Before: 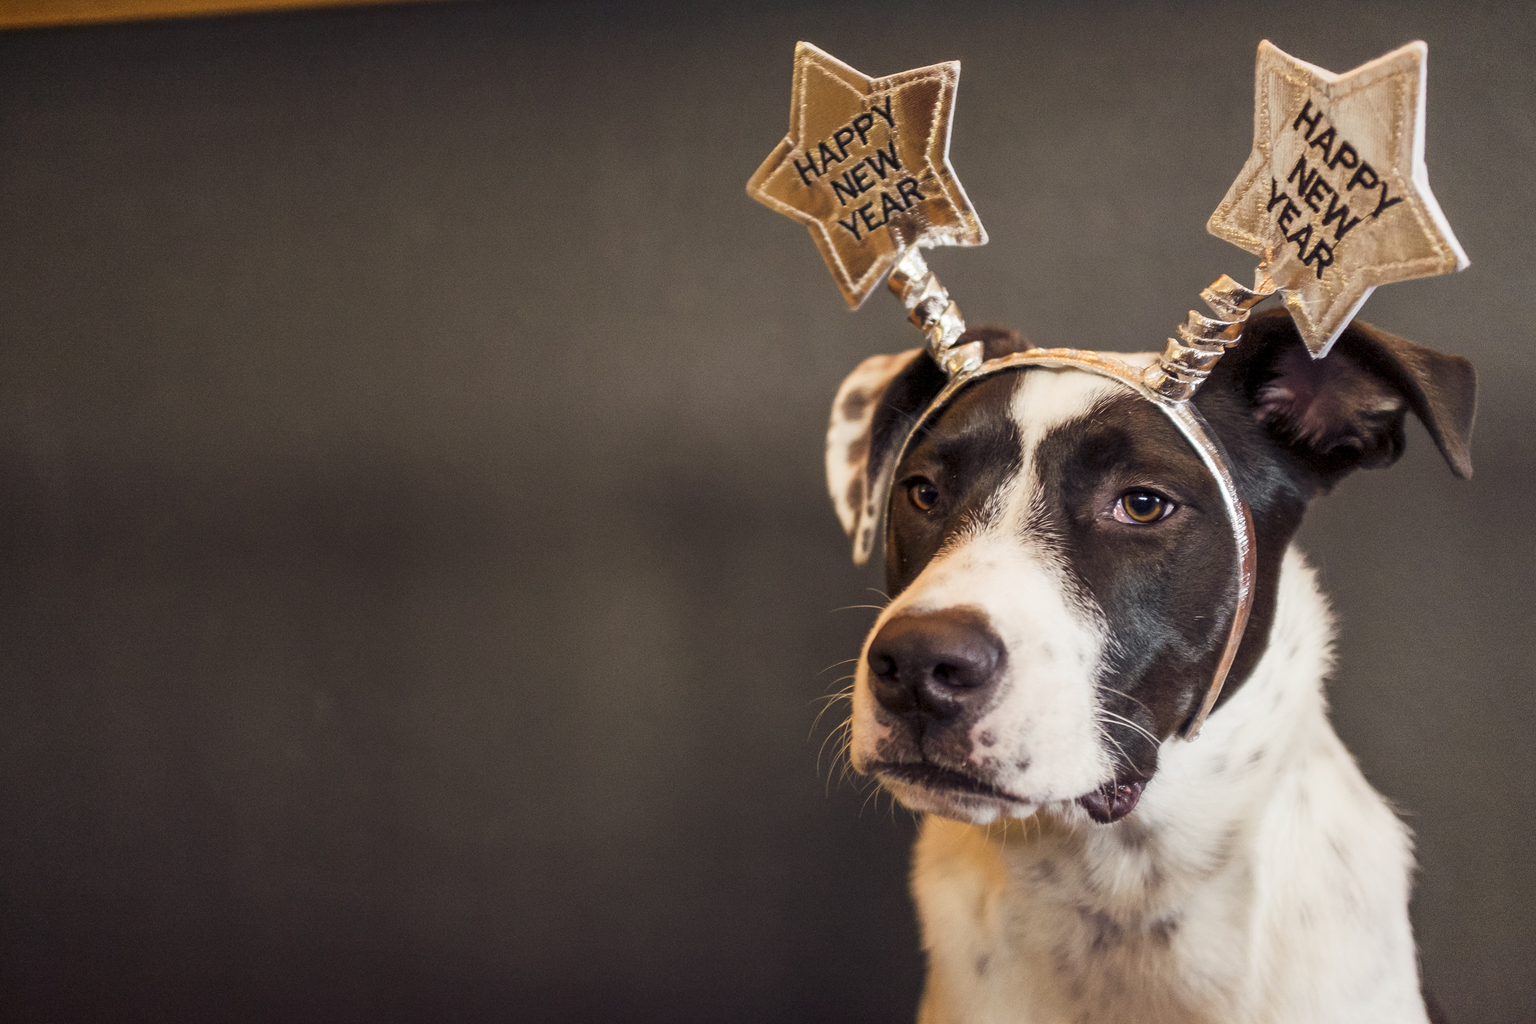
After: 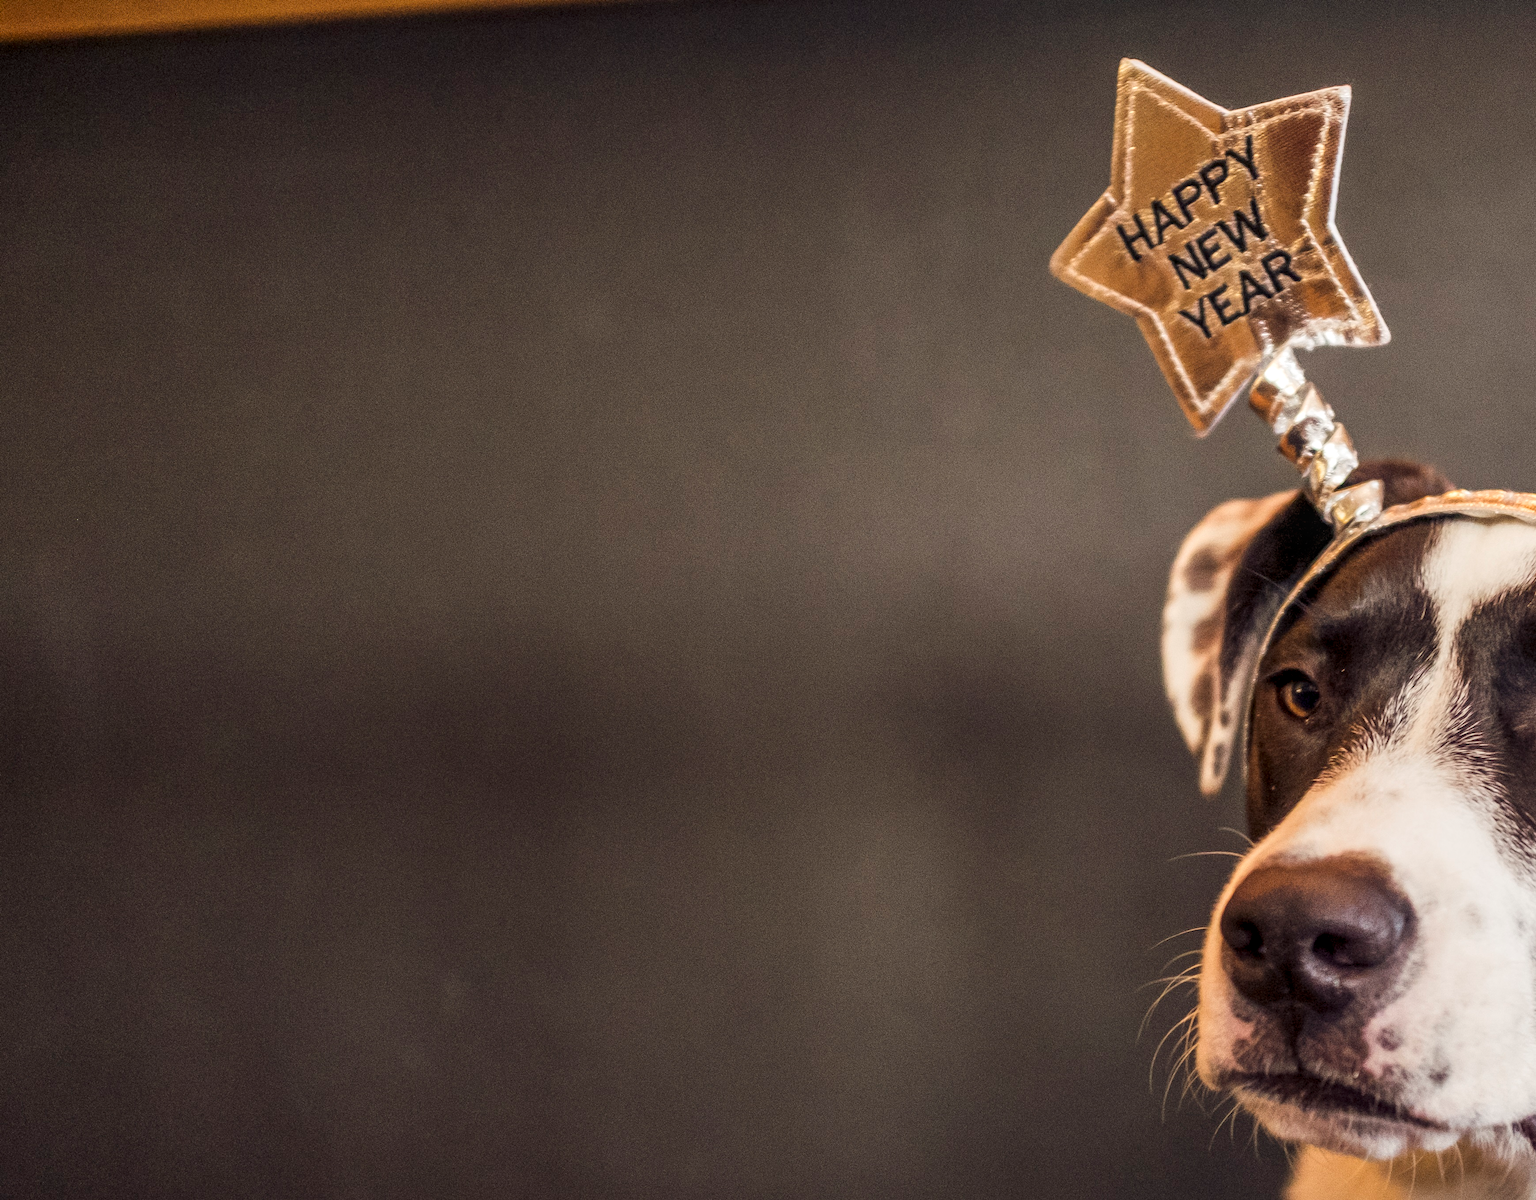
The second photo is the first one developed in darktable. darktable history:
local contrast: on, module defaults
crop: right 28.885%, bottom 16.626%
